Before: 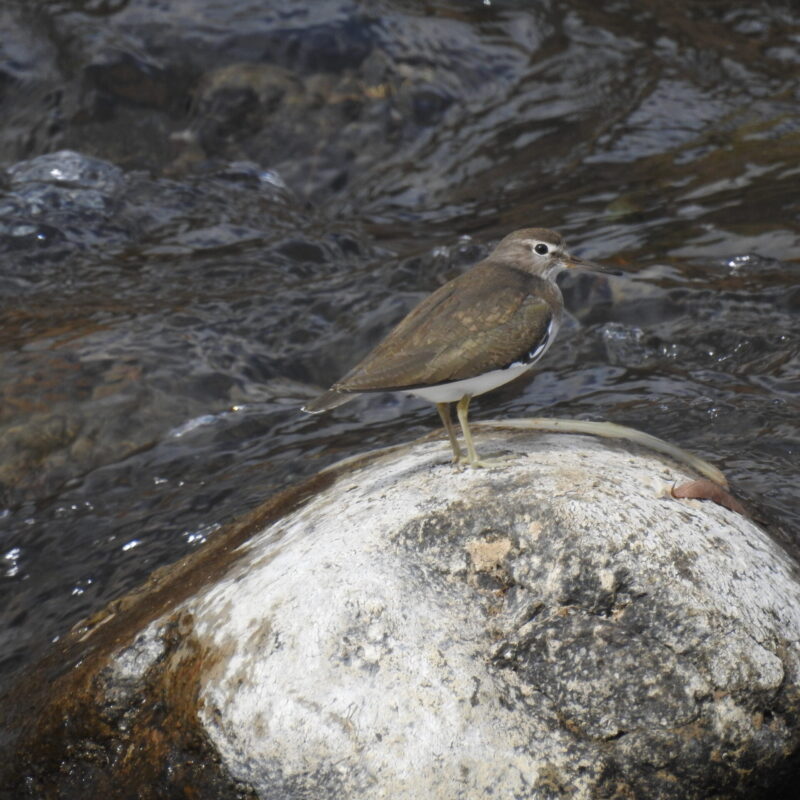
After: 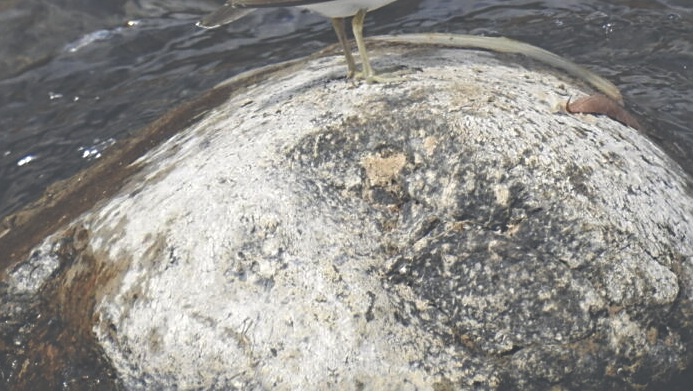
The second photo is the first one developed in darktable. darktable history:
crop and rotate: left 13.306%, top 48.129%, bottom 2.928%
color correction: highlights a* 0.207, highlights b* 2.7, shadows a* -0.874, shadows b* -4.78
exposure: black level correction -0.062, exposure -0.05 EV, compensate highlight preservation false
haze removal: compatibility mode true, adaptive false
local contrast: highlights 100%, shadows 100%, detail 120%, midtone range 0.2
sharpen: on, module defaults
